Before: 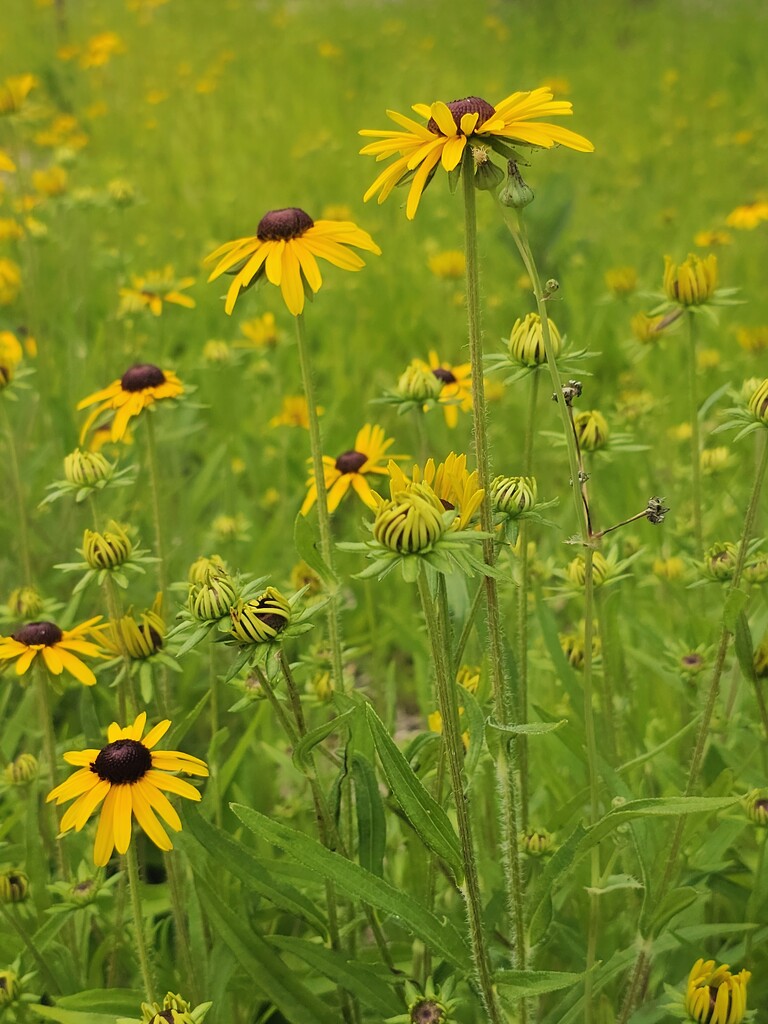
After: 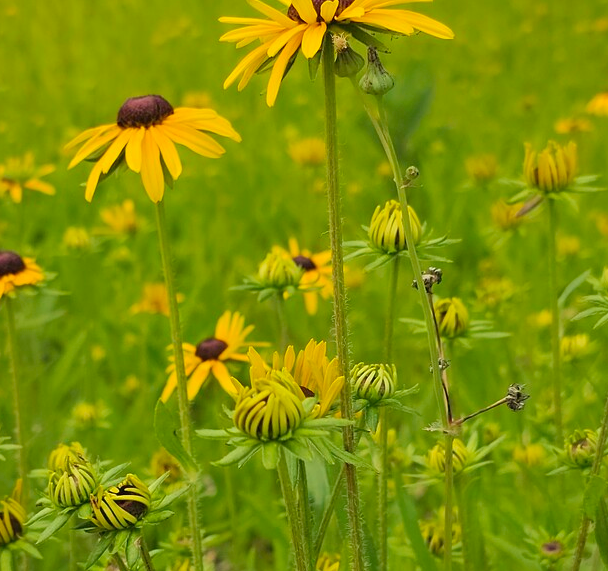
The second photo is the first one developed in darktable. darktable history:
crop: left 18.345%, top 11.074%, right 2.468%, bottom 33.079%
